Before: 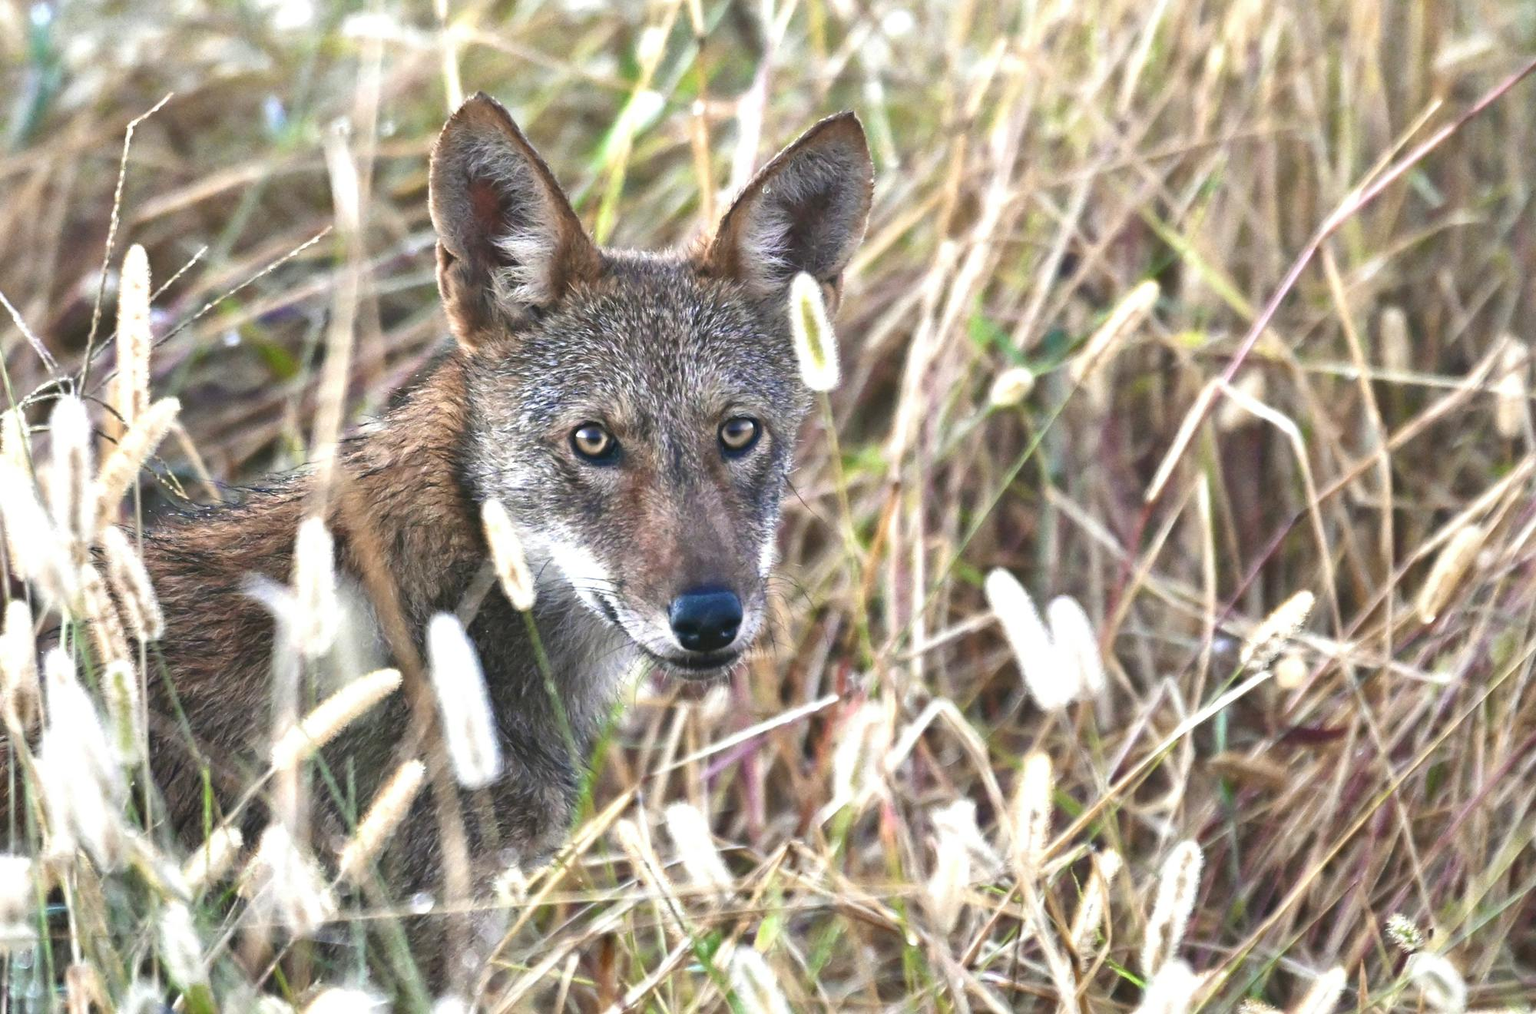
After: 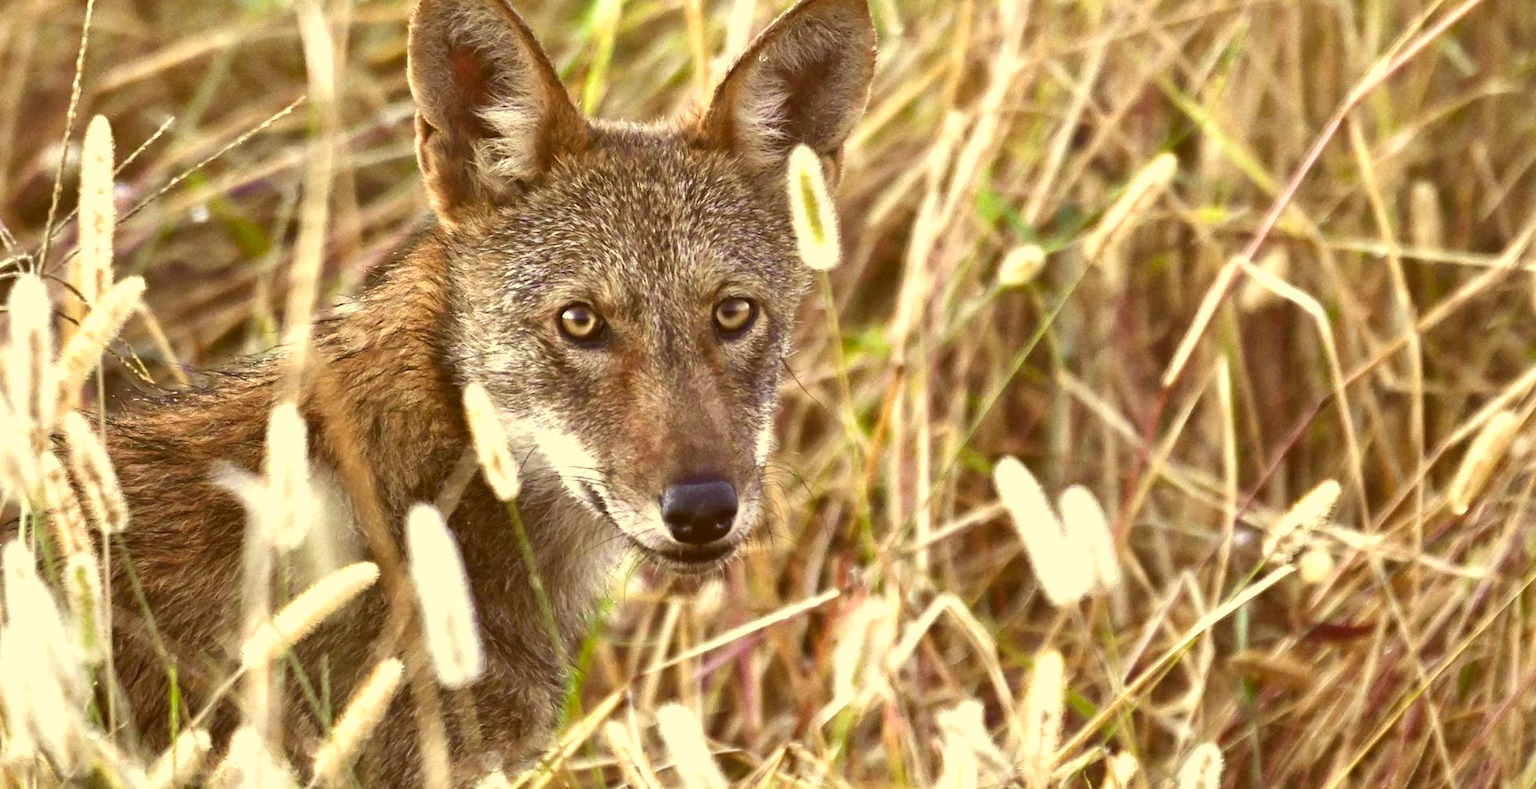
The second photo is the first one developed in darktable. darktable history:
crop and rotate: left 2.77%, top 13.439%, right 2.328%, bottom 12.6%
color correction: highlights a* 0.99, highlights b* 24.1, shadows a* 16.19, shadows b* 24.34
